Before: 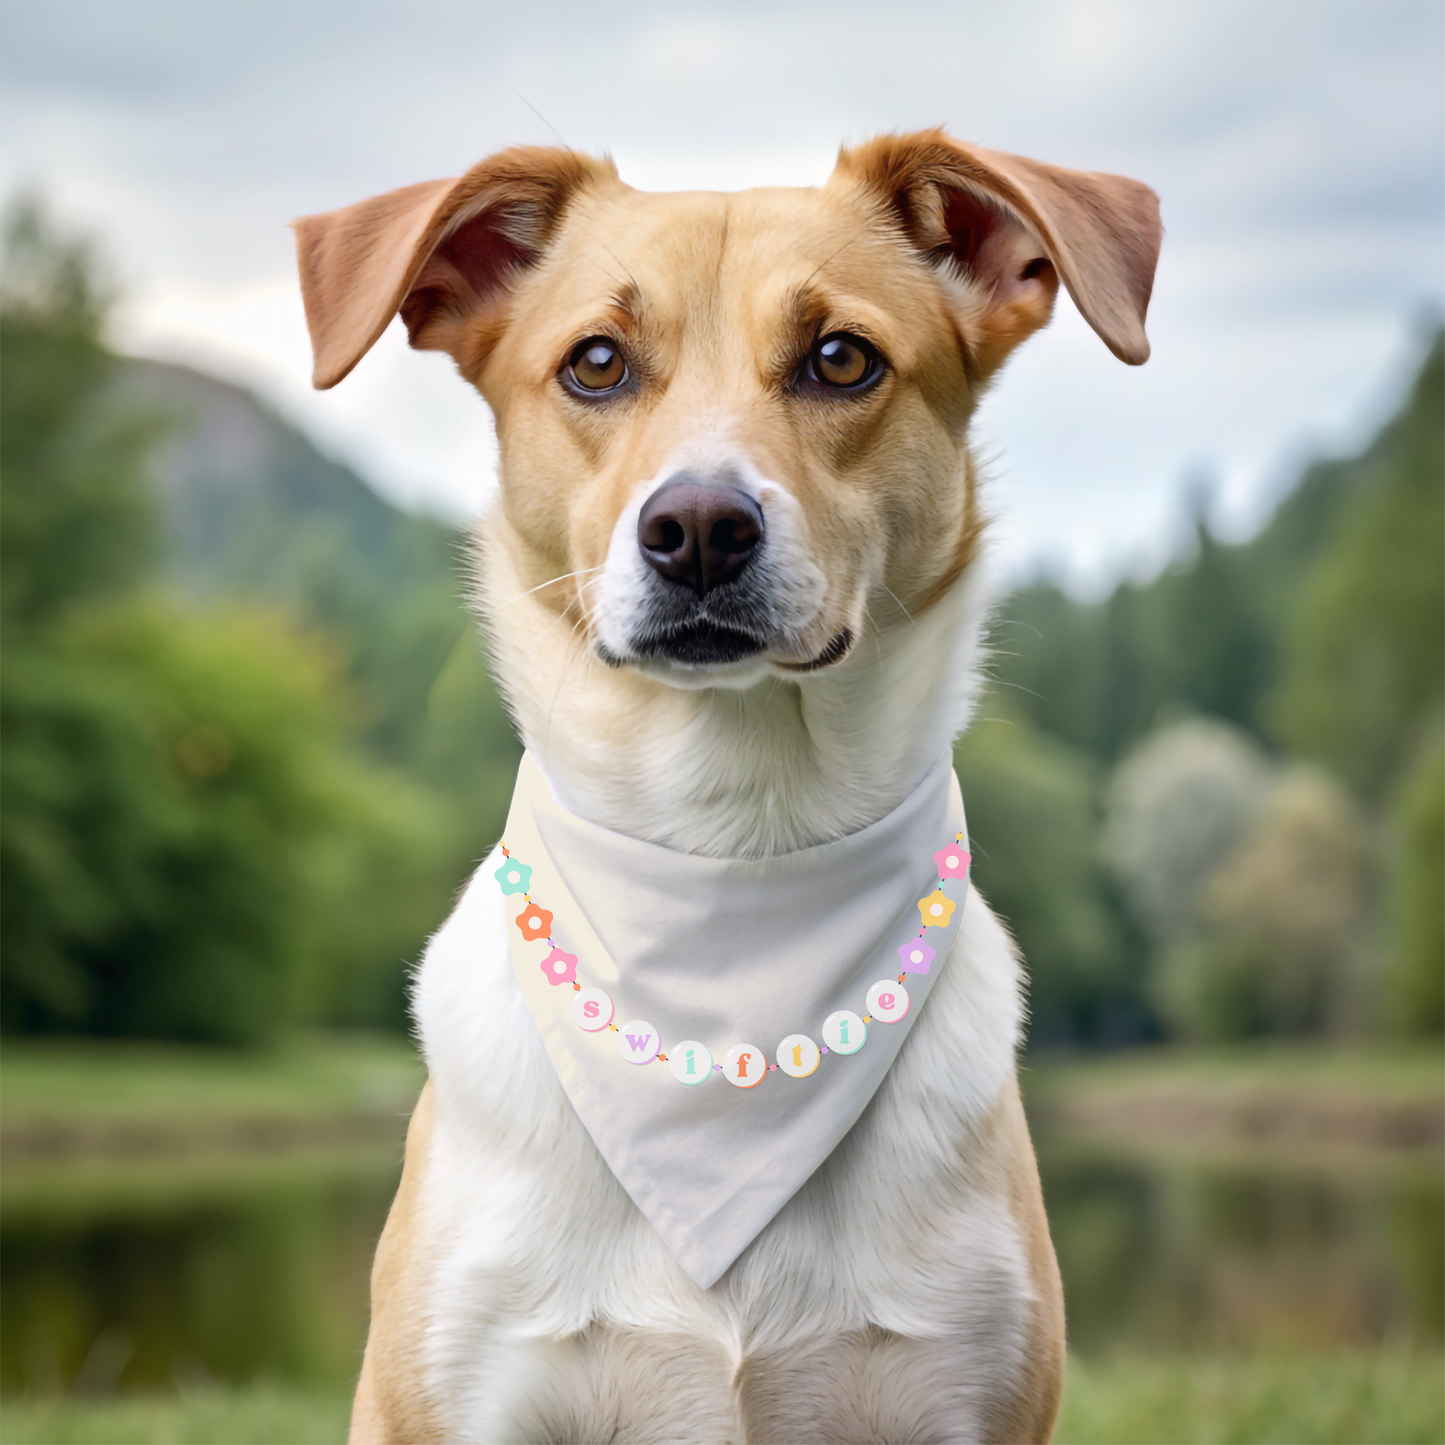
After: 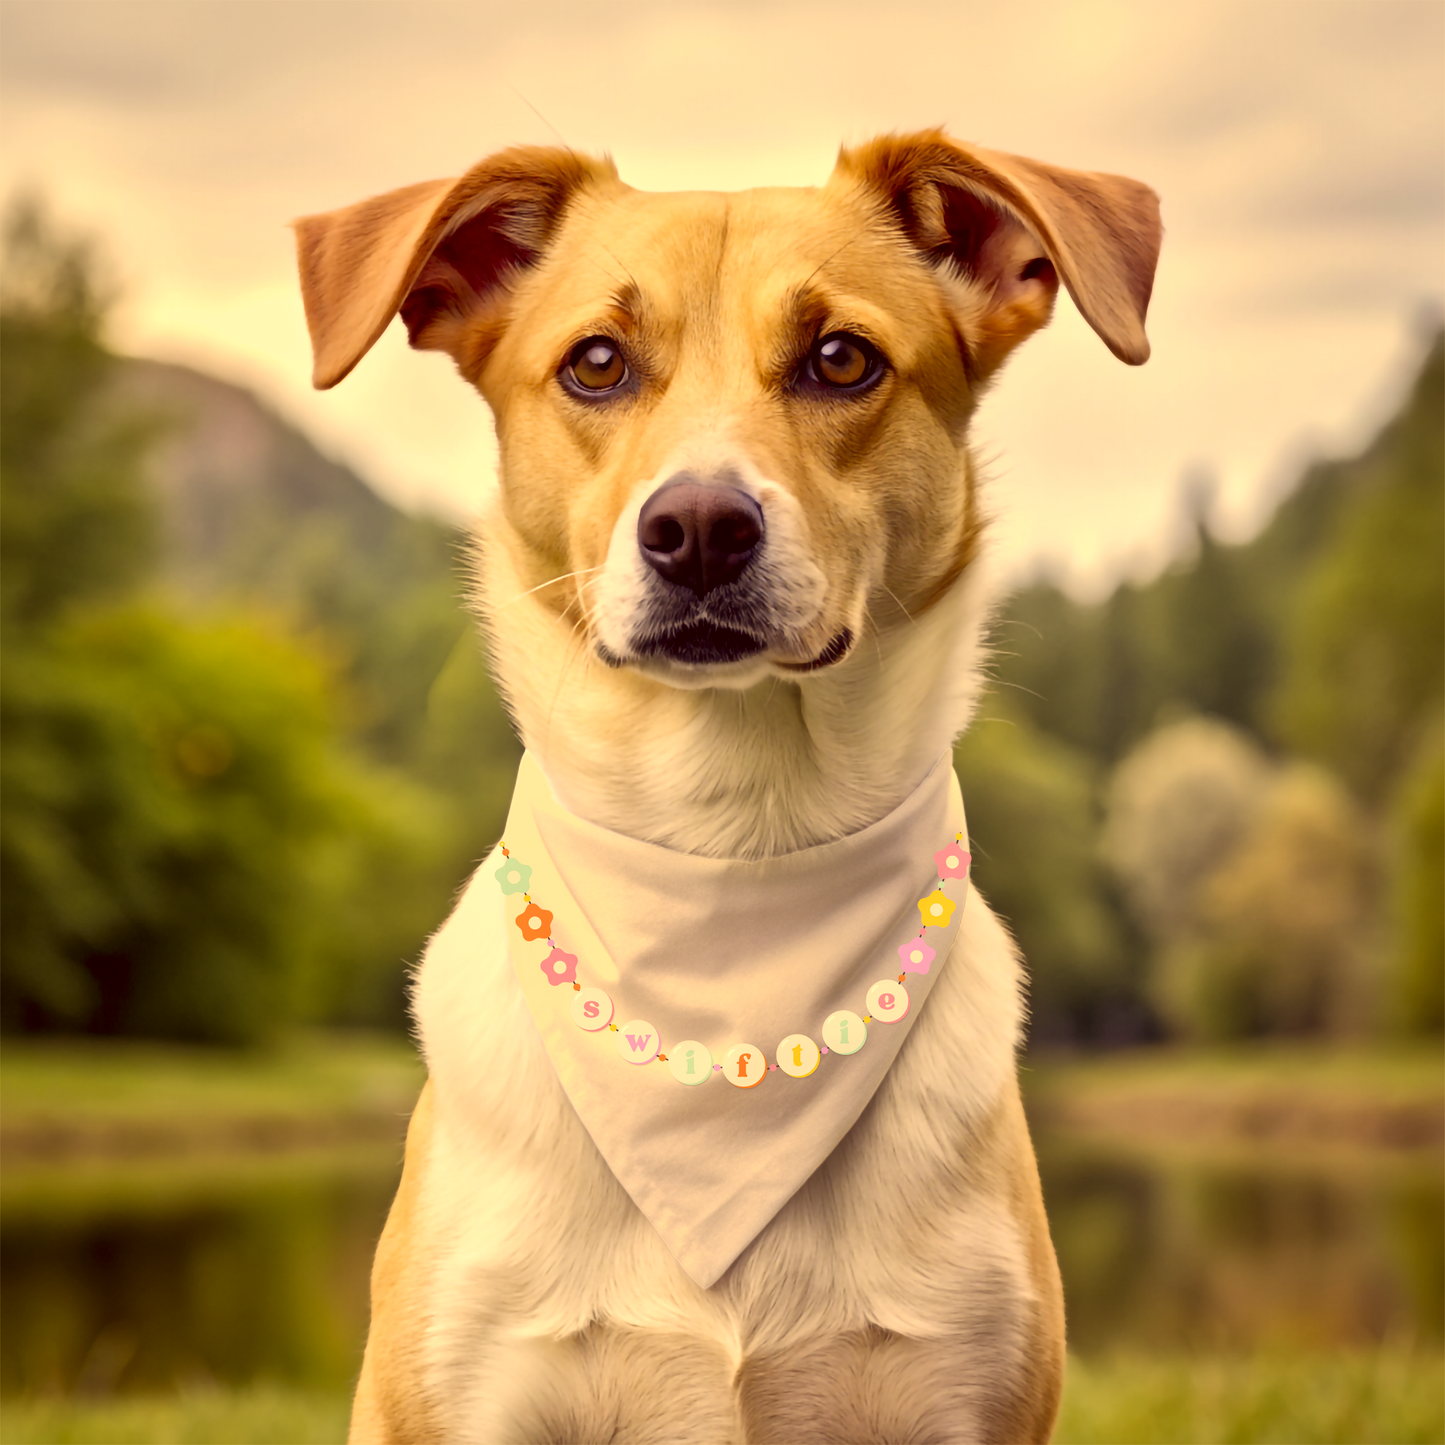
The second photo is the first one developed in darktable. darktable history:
local contrast: mode bilateral grid, contrast 20, coarseness 50, detail 127%, midtone range 0.2
color correction: highlights a* 10.02, highlights b* 39.11, shadows a* 14.78, shadows b* 3.21
tone equalizer: on, module defaults
